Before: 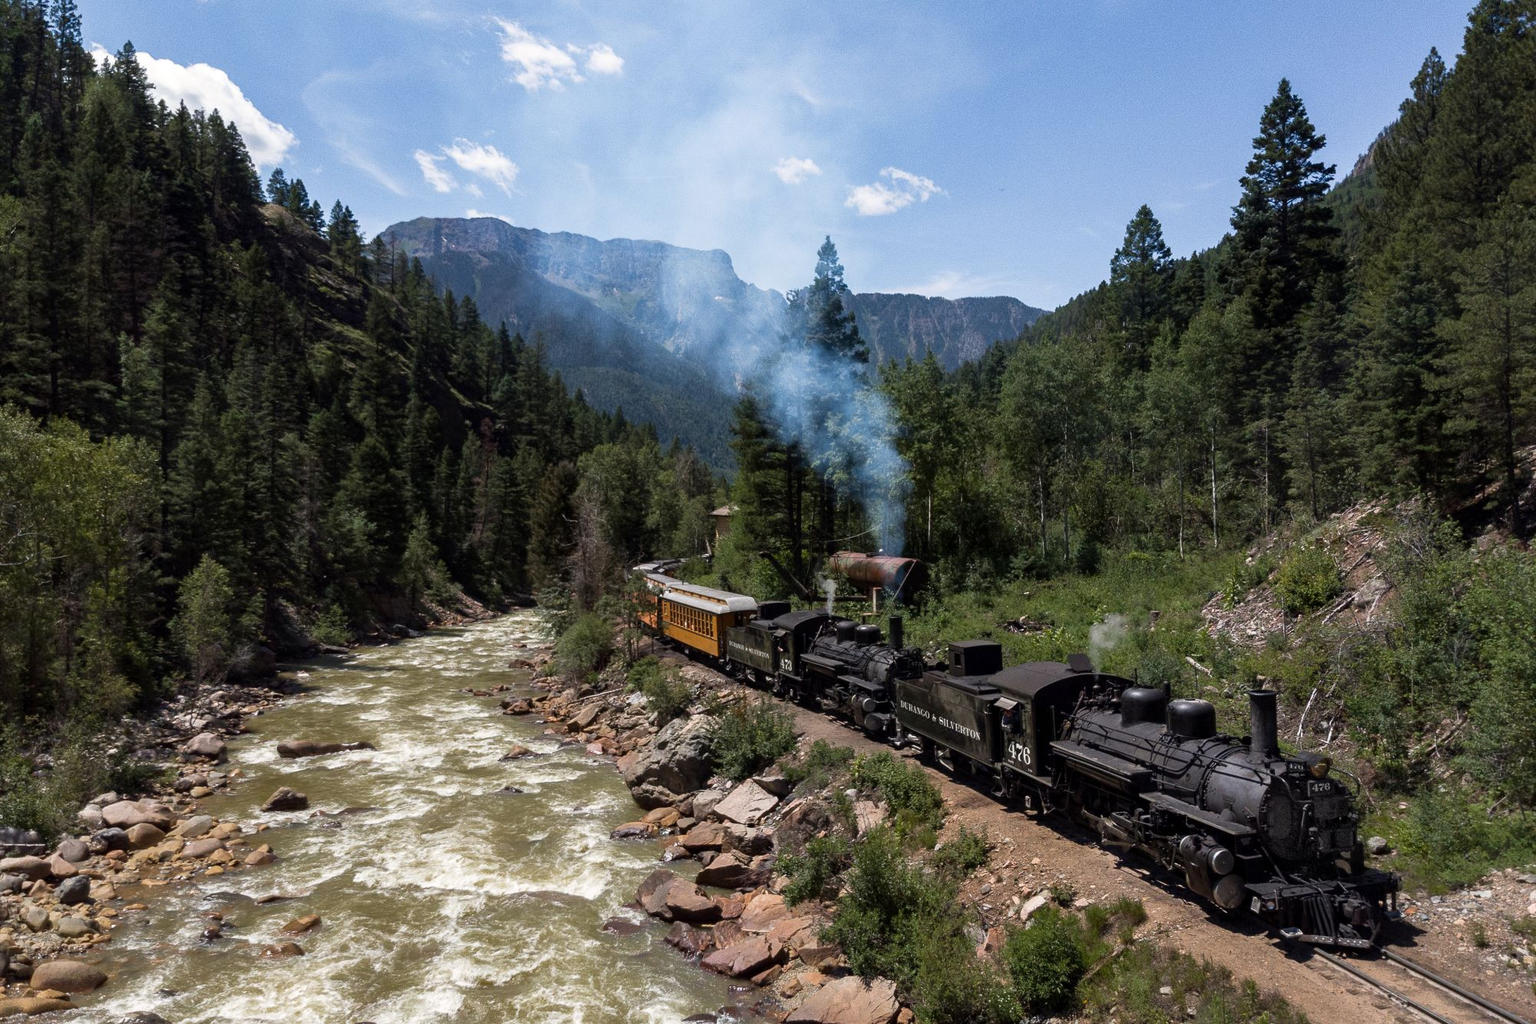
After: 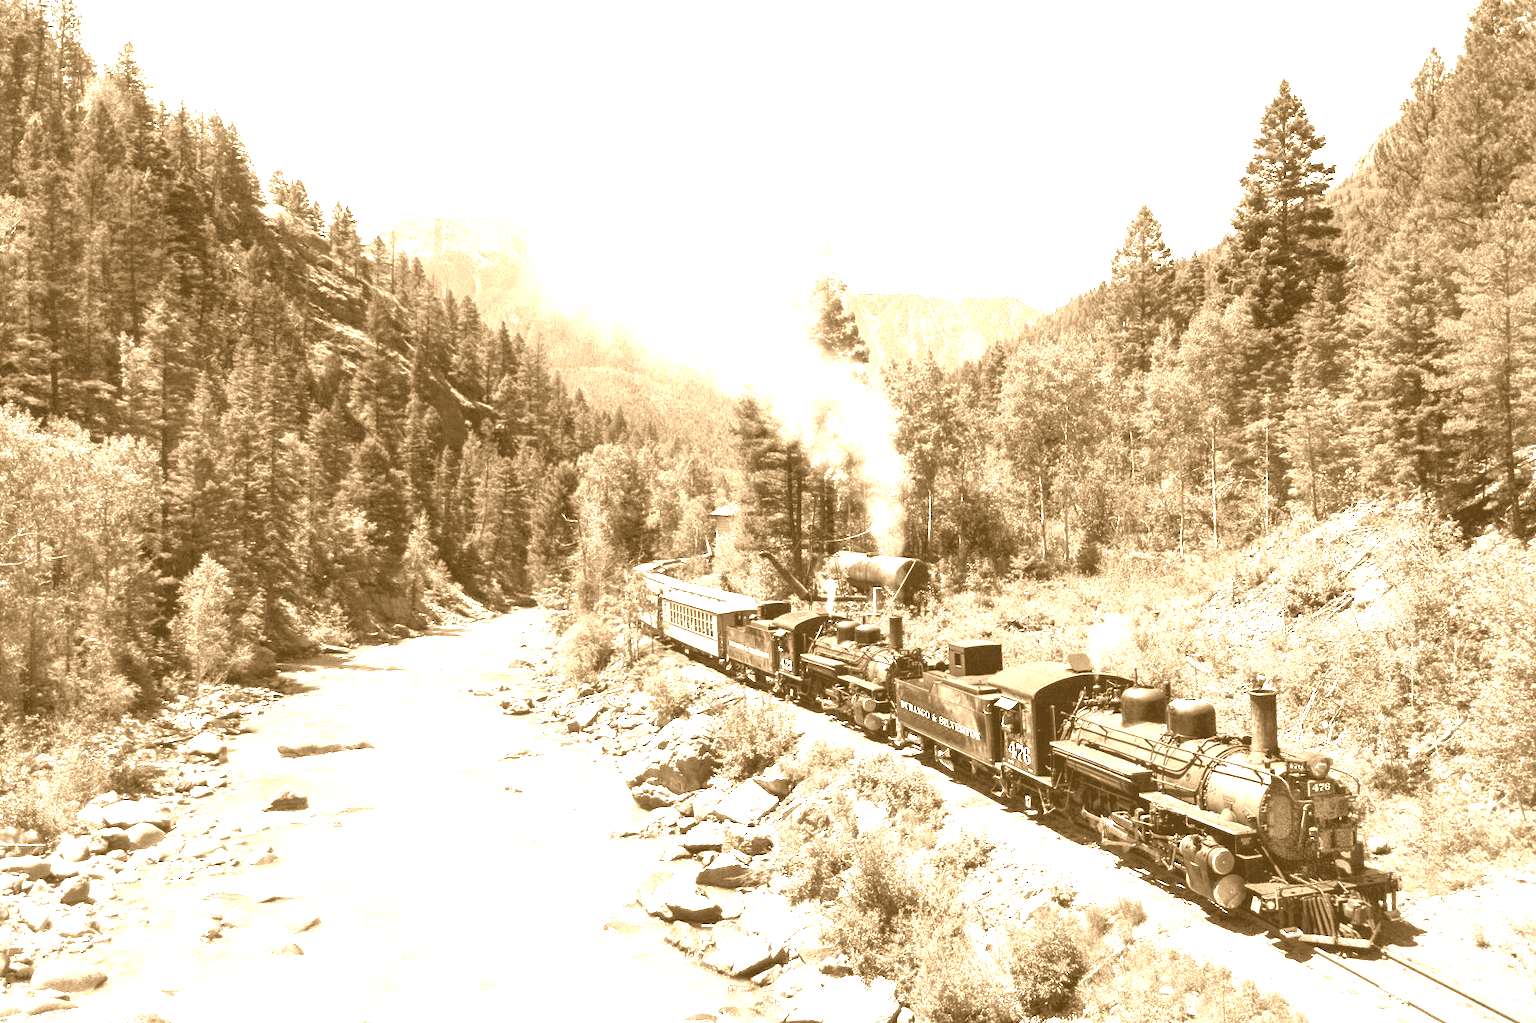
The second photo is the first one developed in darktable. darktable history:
colorize: hue 28.8°, source mix 100%
exposure: black level correction 0, exposure 1.7 EV, compensate exposure bias true, compensate highlight preservation false
